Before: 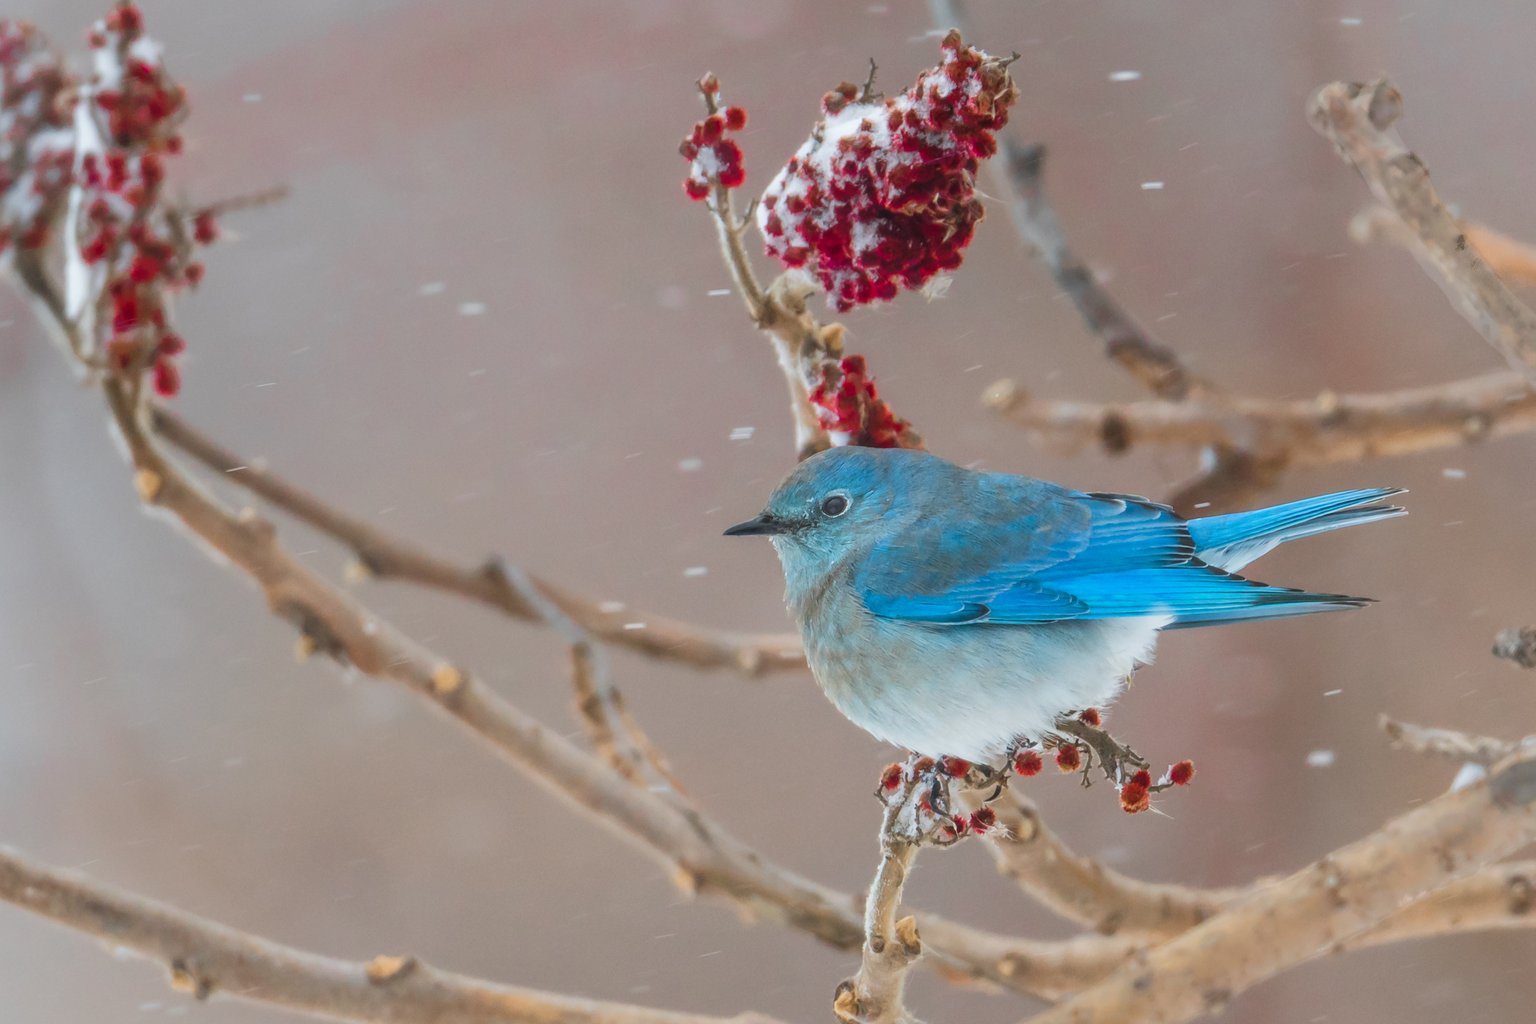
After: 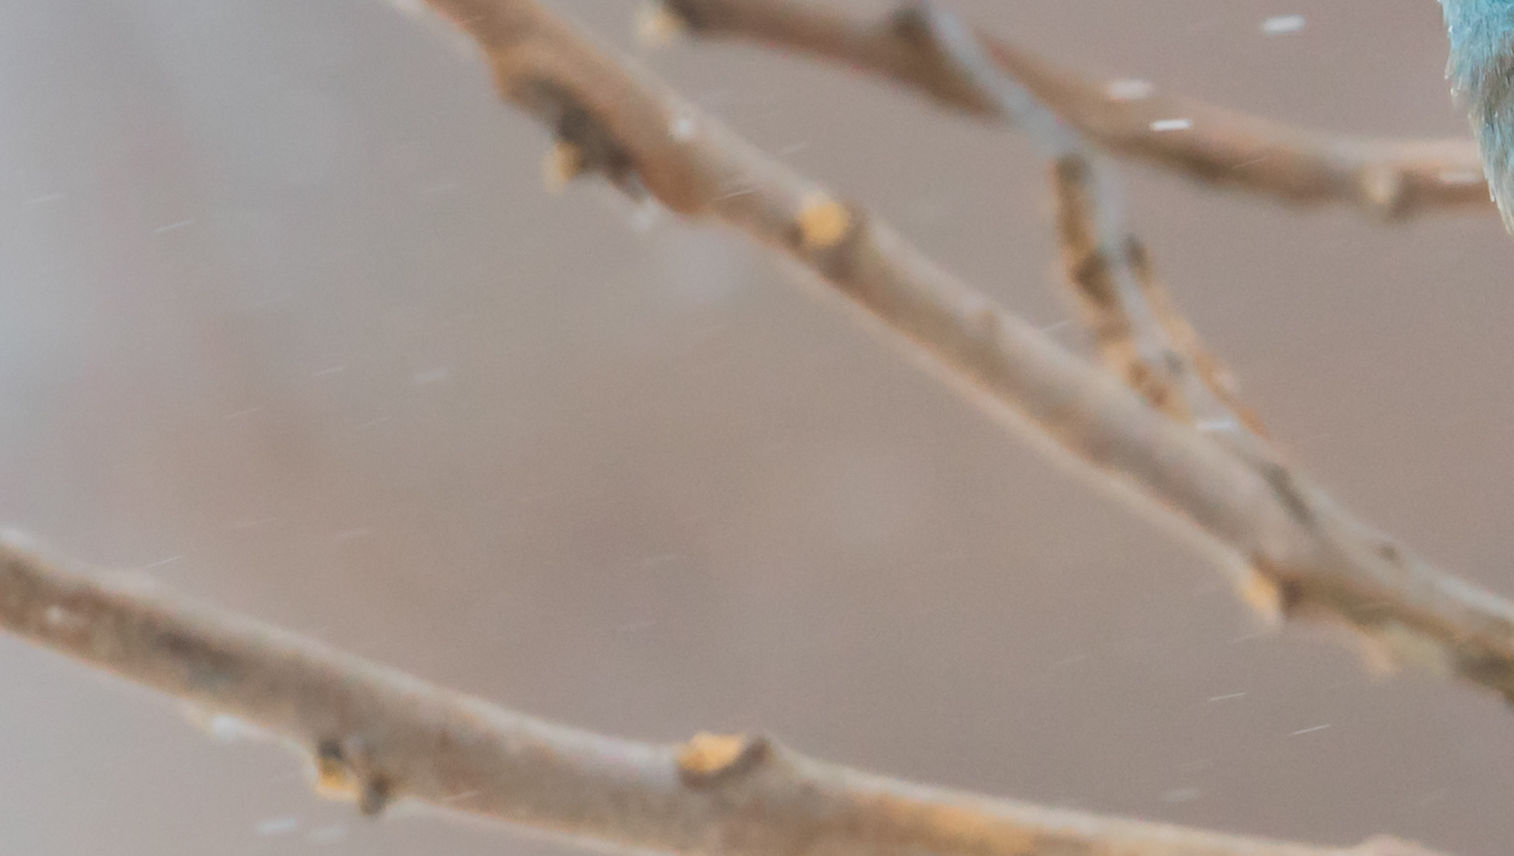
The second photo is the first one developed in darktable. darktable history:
crop and rotate: top 54.54%, right 46.55%, bottom 0.124%
